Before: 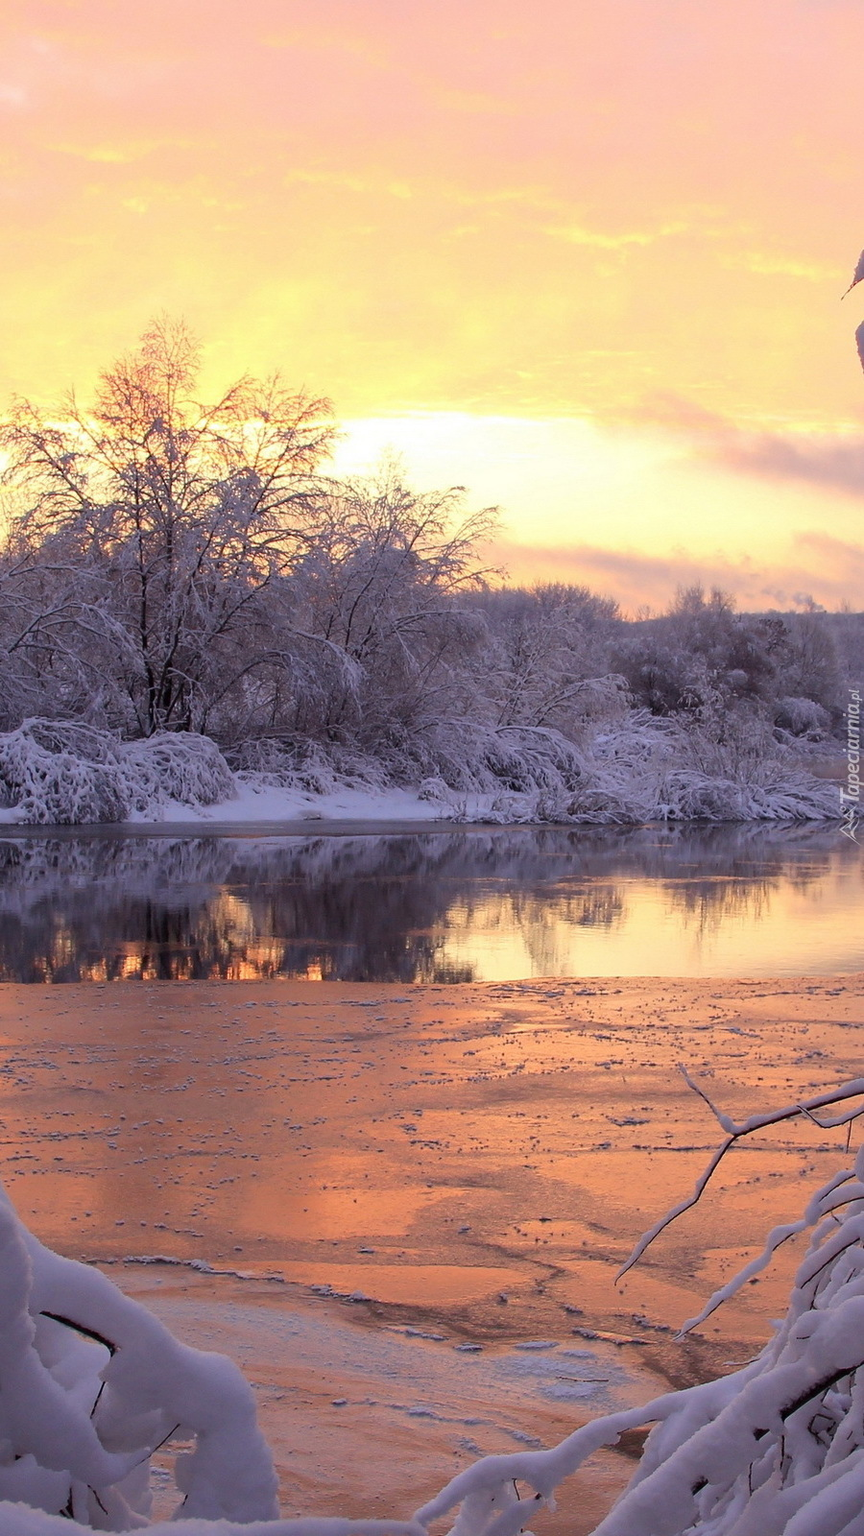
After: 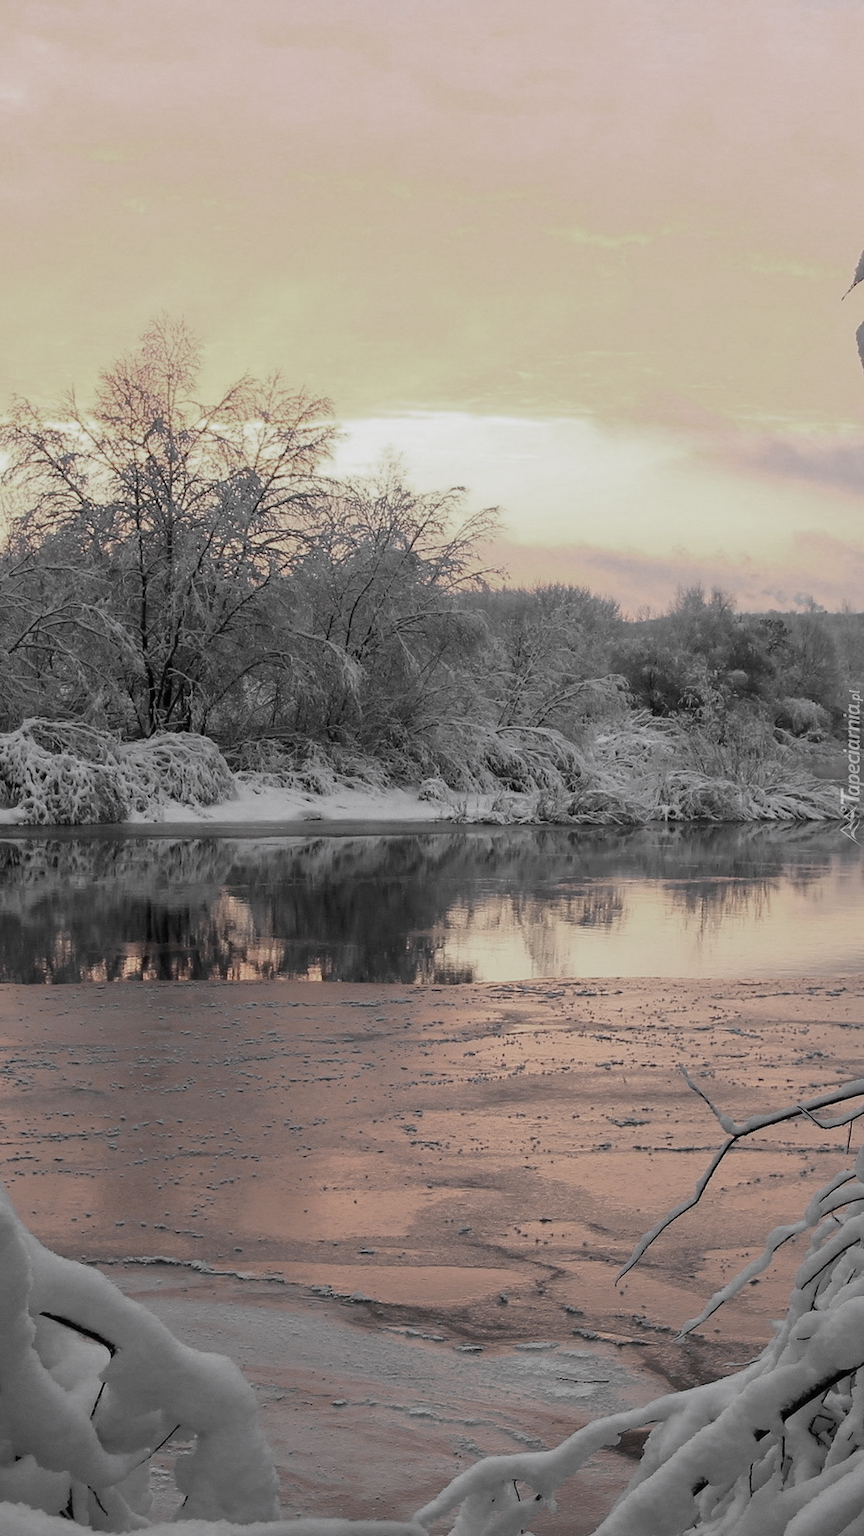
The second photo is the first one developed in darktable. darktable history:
crop: bottom 0.052%
exposure: exposure -0.392 EV, compensate exposure bias true, compensate highlight preservation false
color zones: curves: ch0 [(0, 0.613) (0.01, 0.613) (0.245, 0.448) (0.498, 0.529) (0.642, 0.665) (0.879, 0.777) (0.99, 0.613)]; ch1 [(0, 0.035) (0.121, 0.189) (0.259, 0.197) (0.415, 0.061) (0.589, 0.022) (0.732, 0.022) (0.857, 0.026) (0.991, 0.053)]
